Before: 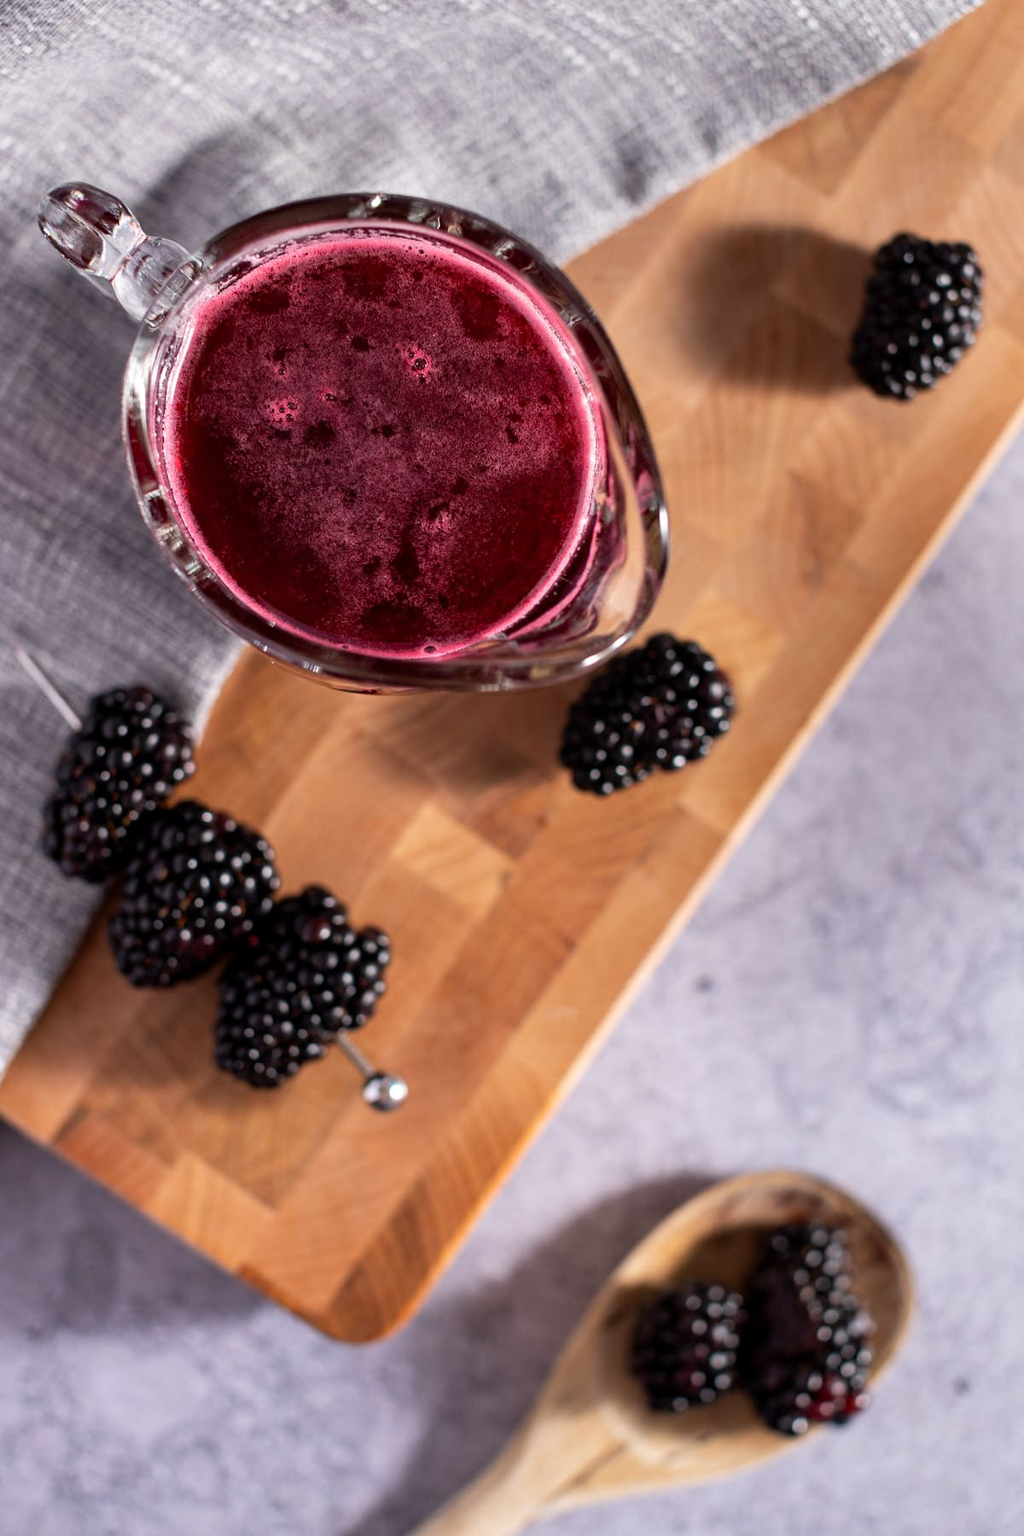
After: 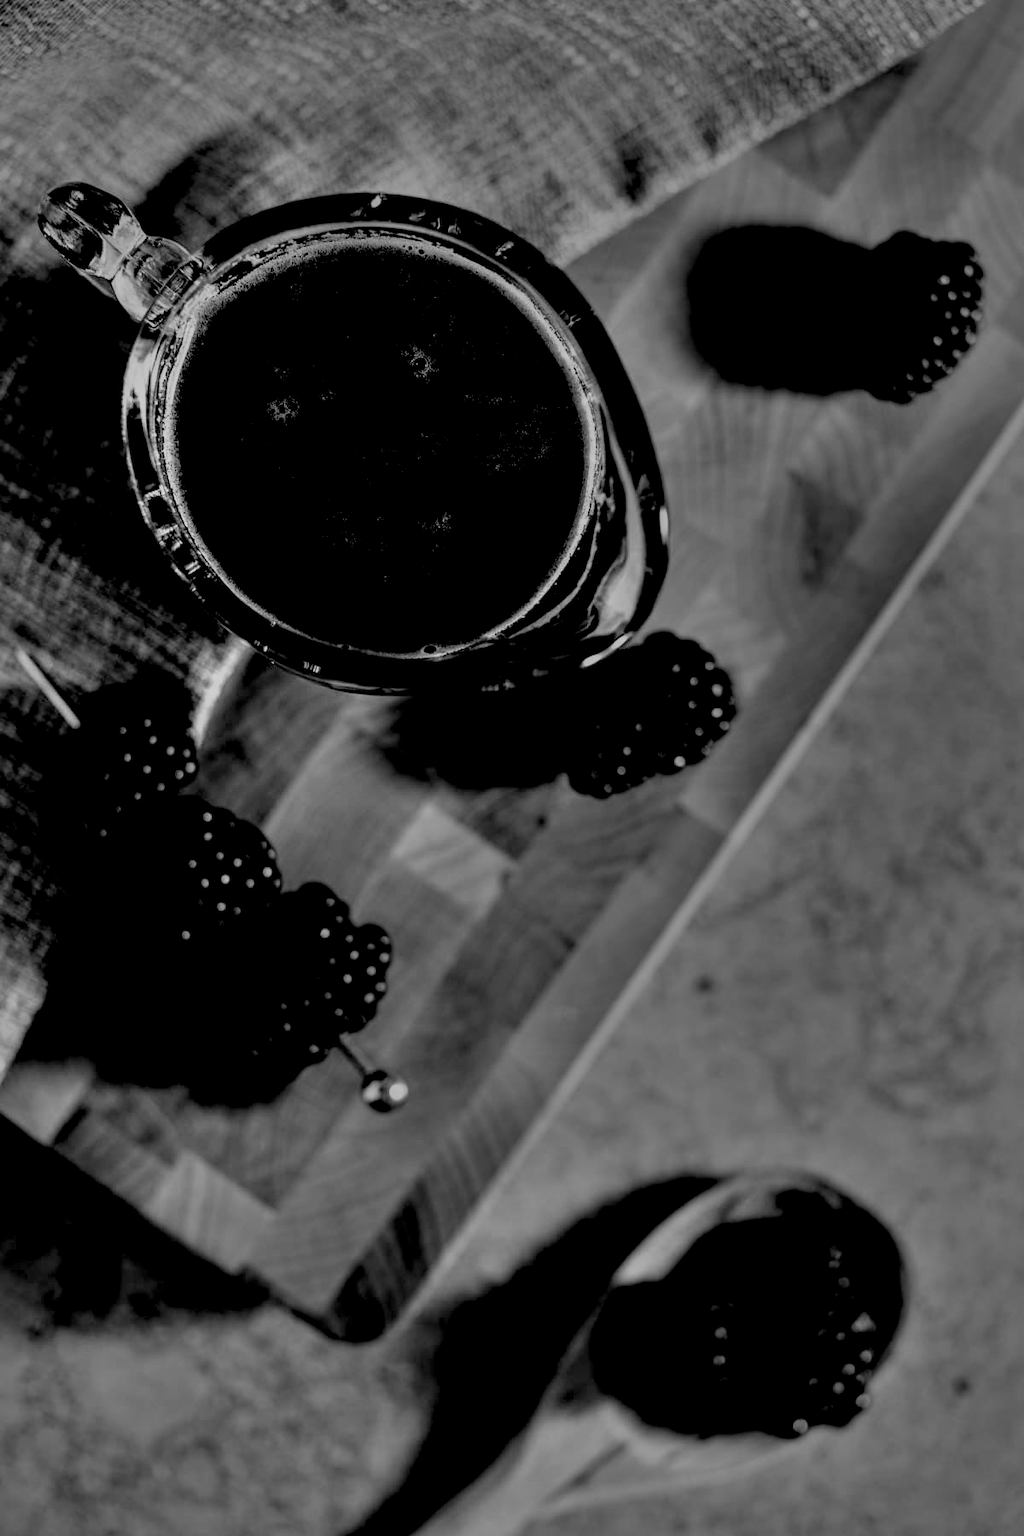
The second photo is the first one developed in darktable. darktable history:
shadows and highlights: highlights color adjustment 0%, soften with gaussian
haze removal: strength 0.1, compatibility mode true, adaptive false
local contrast: on, module defaults
monochrome: on, module defaults
white balance: emerald 1
rgb levels: levels [[0.034, 0.472, 0.904], [0, 0.5, 1], [0, 0.5, 1]]
velvia: on, module defaults
tone equalizer: -8 EV -2 EV, -7 EV -2 EV, -6 EV -2 EV, -5 EV -2 EV, -4 EV -2 EV, -3 EV -2 EV, -2 EV -2 EV, -1 EV -1.63 EV, +0 EV -2 EV
